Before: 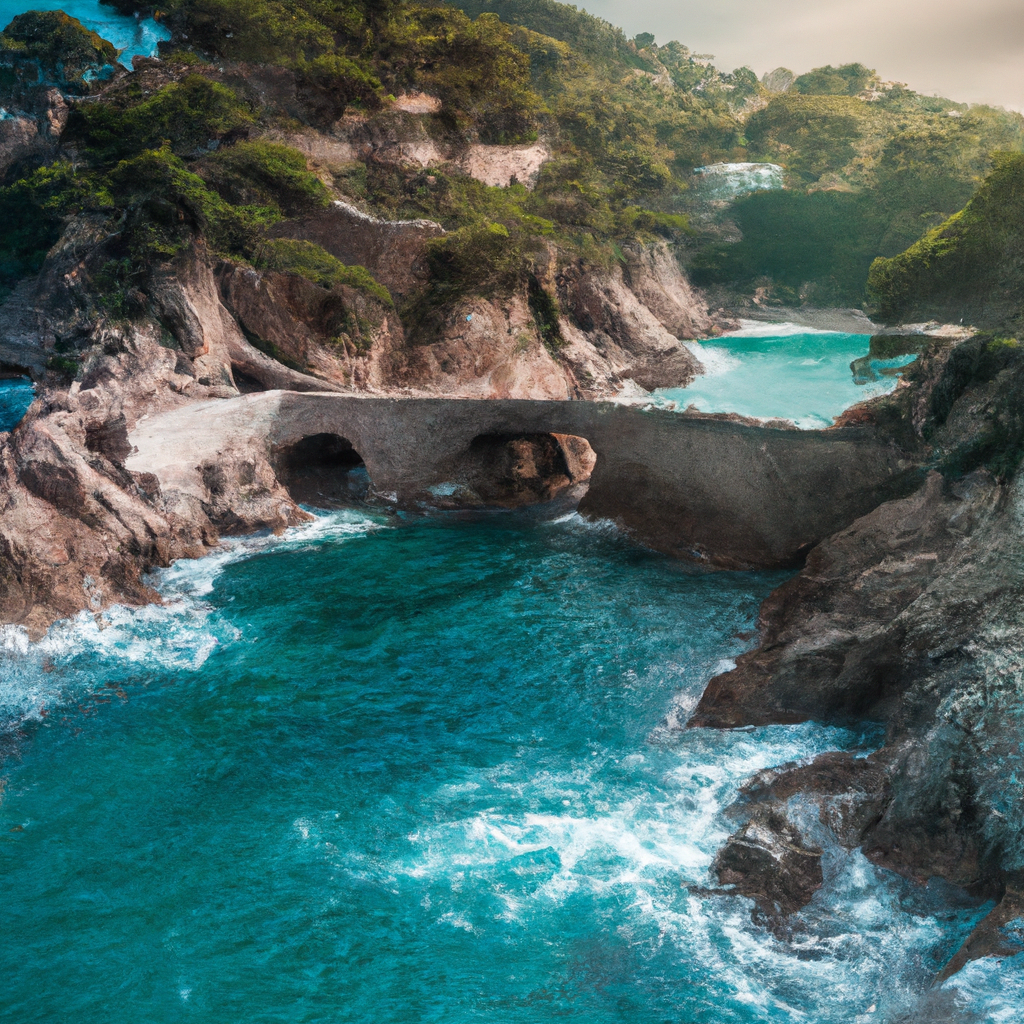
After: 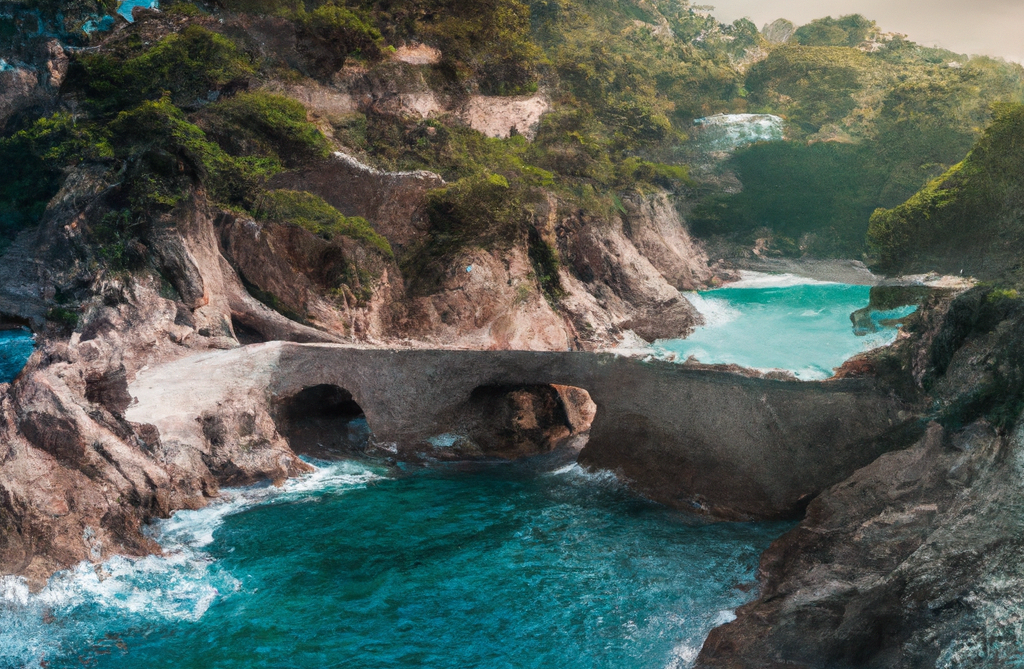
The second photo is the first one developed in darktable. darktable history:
exposure: compensate highlight preservation false
crop and rotate: top 4.817%, bottom 29.784%
